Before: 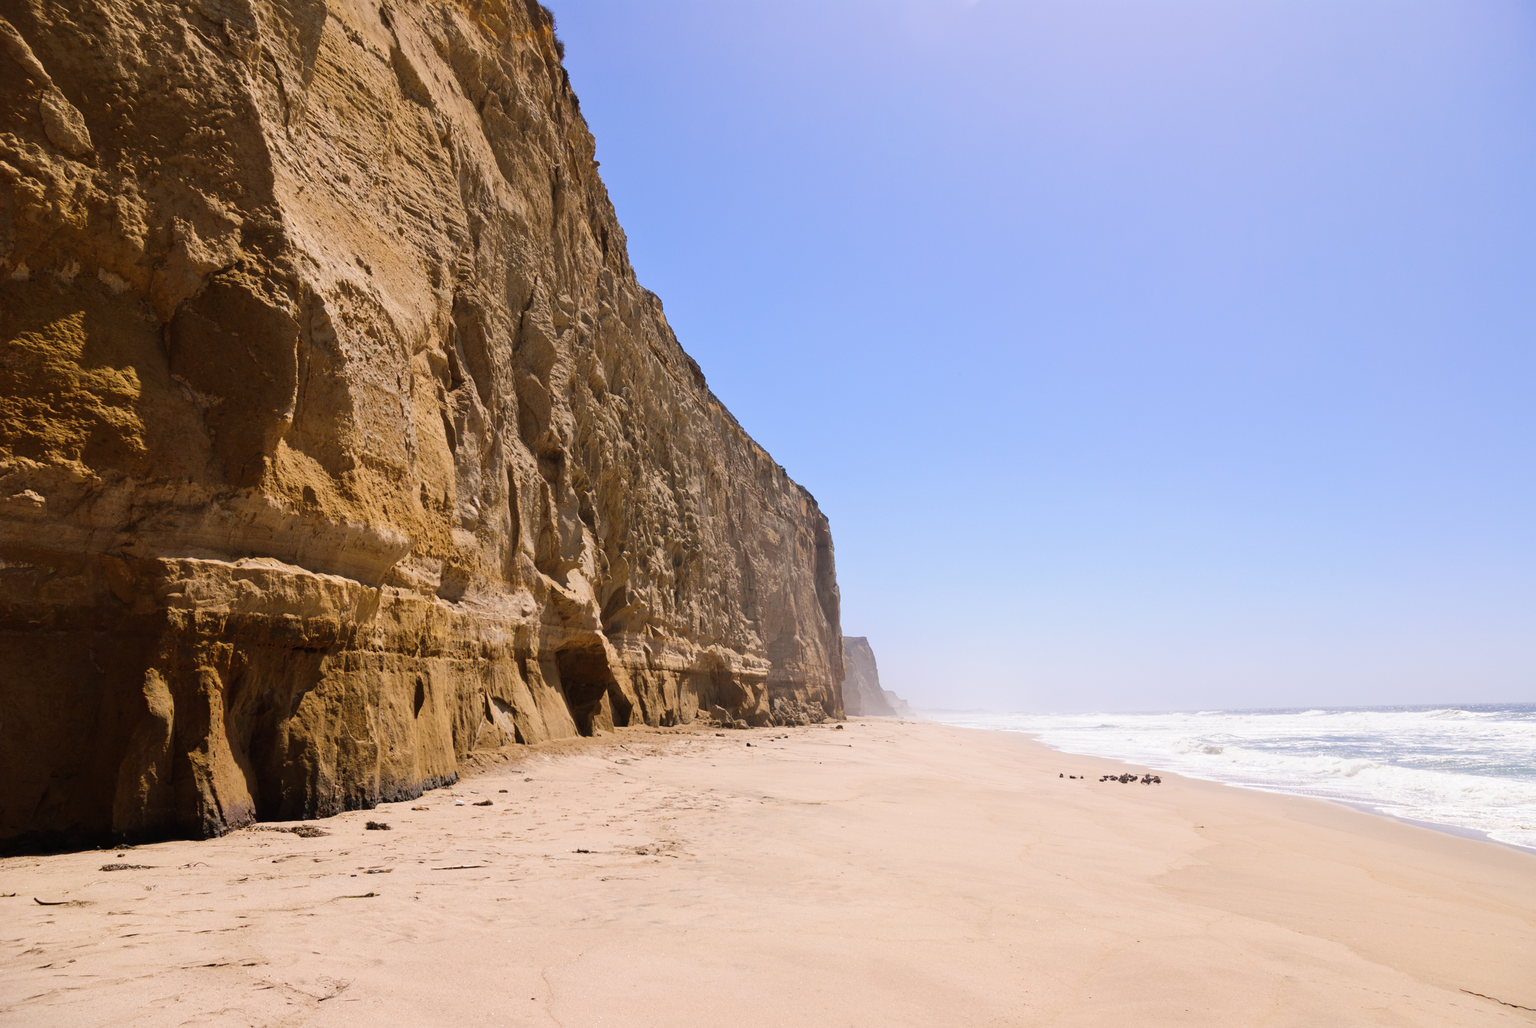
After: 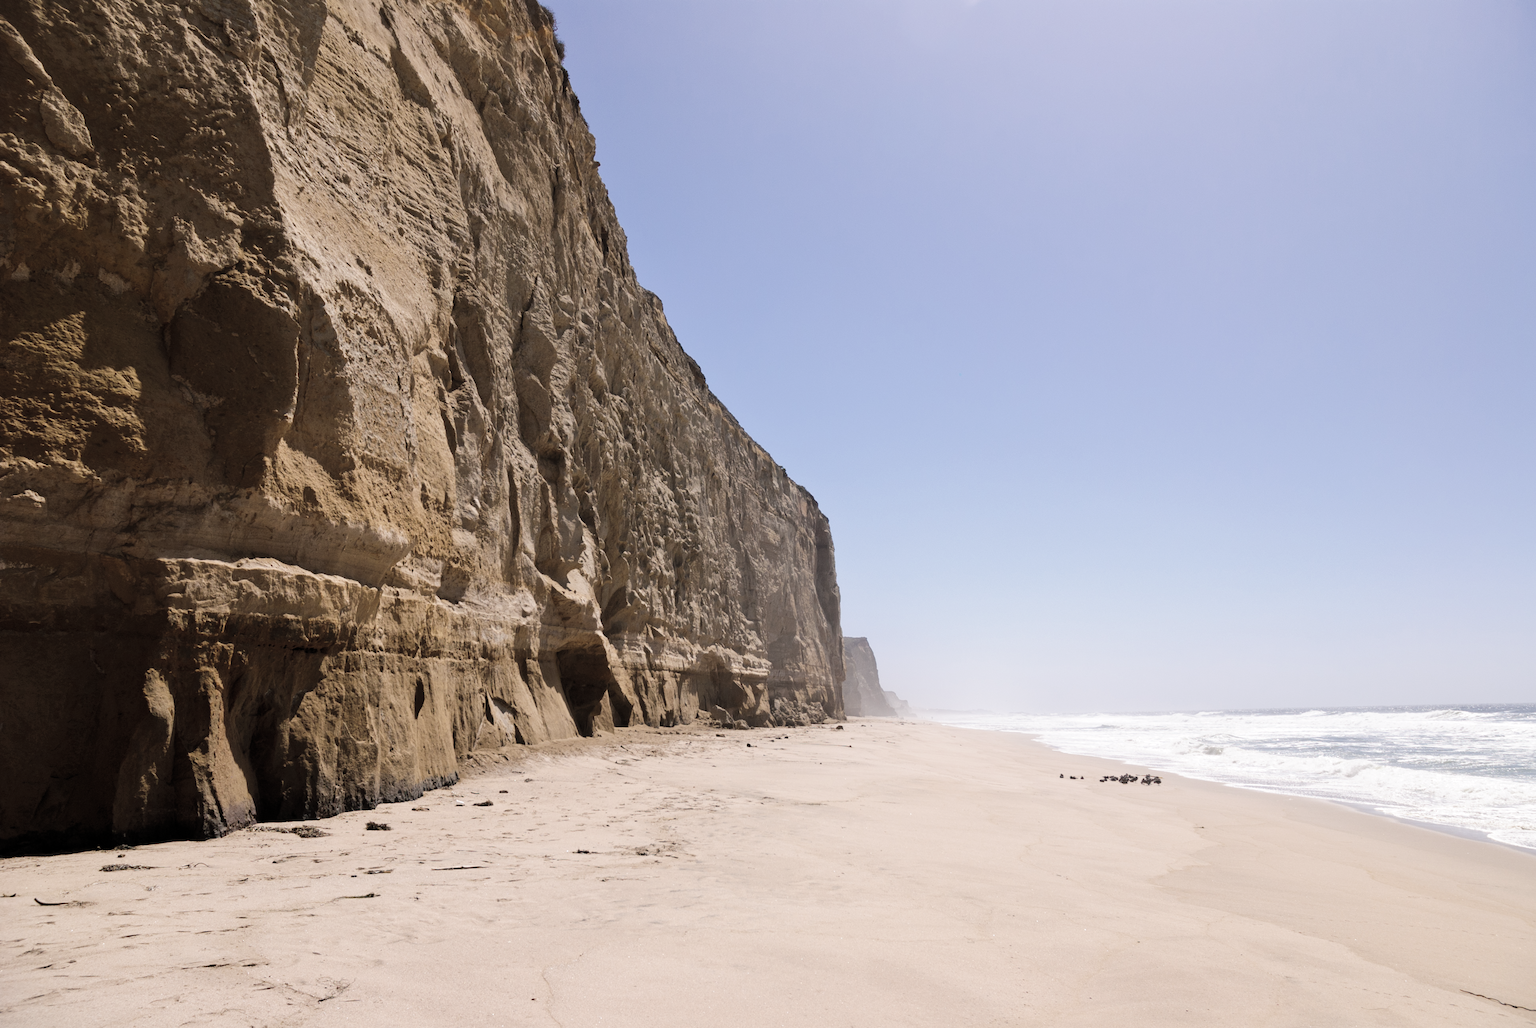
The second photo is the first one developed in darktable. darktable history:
levels: mode automatic, black 0.023%, white 99.97%, levels [0.062, 0.494, 0.925]
color correction: saturation 0.57
